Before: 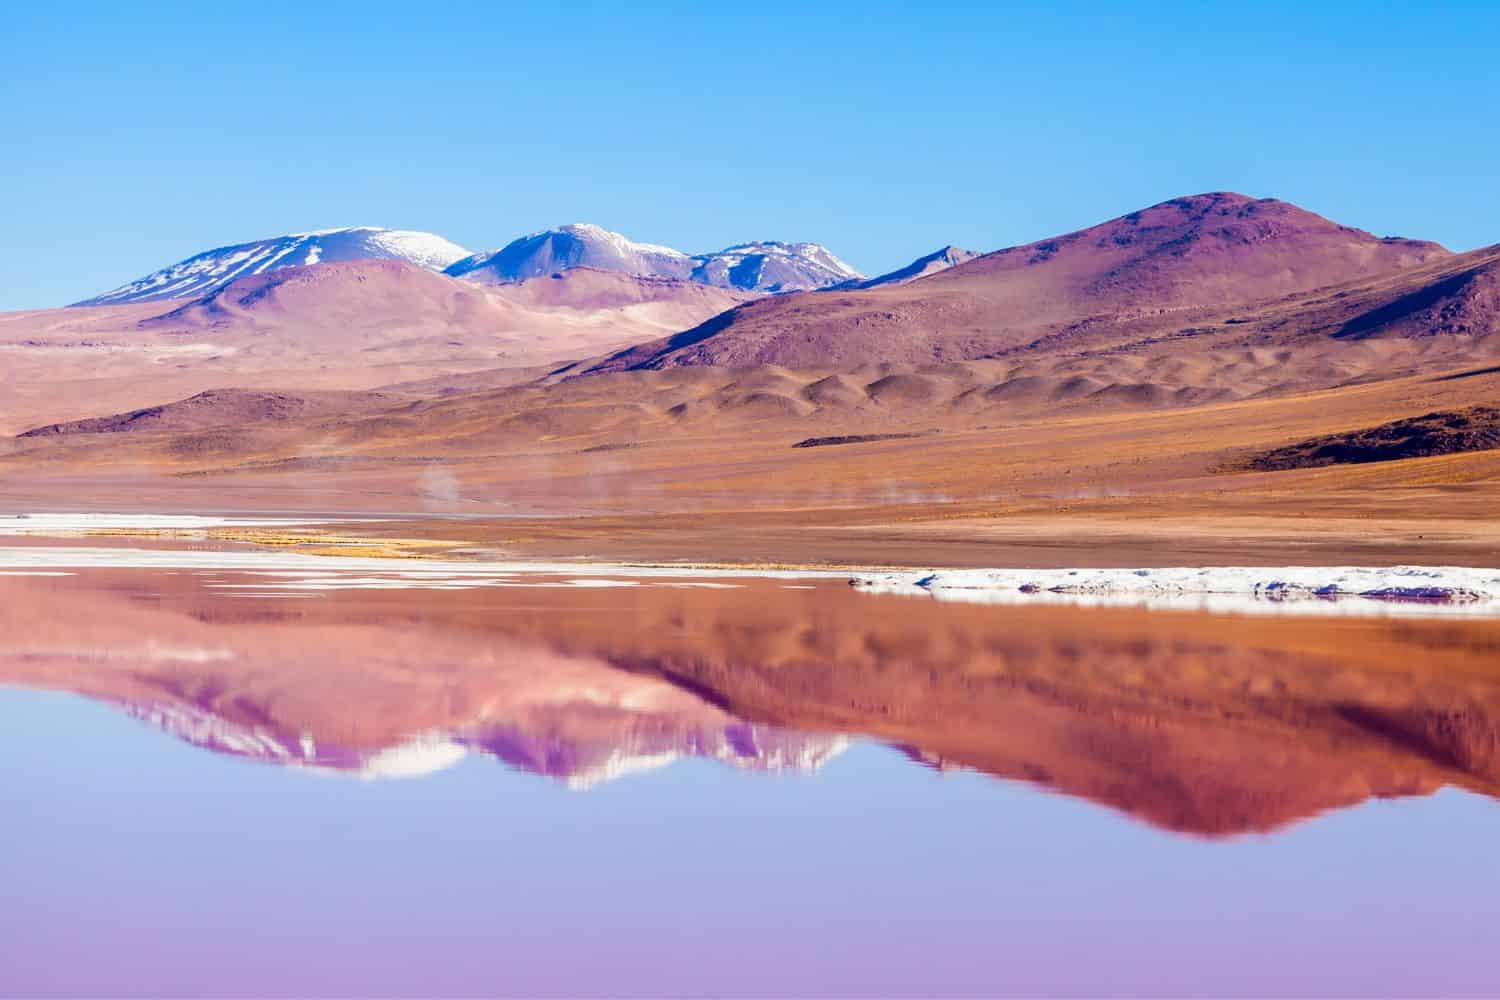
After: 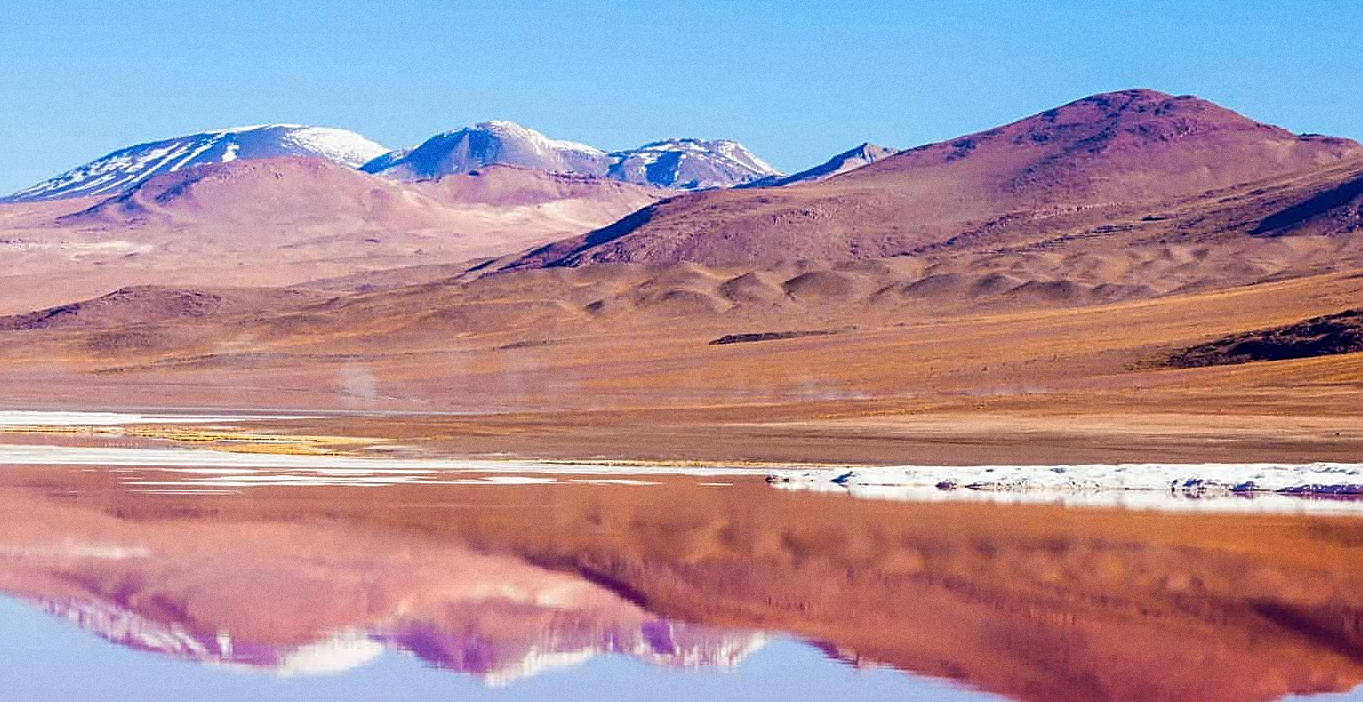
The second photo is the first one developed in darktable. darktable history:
grain: coarseness 0.09 ISO
sharpen: on, module defaults
crop: left 5.596%, top 10.314%, right 3.534%, bottom 19.395%
